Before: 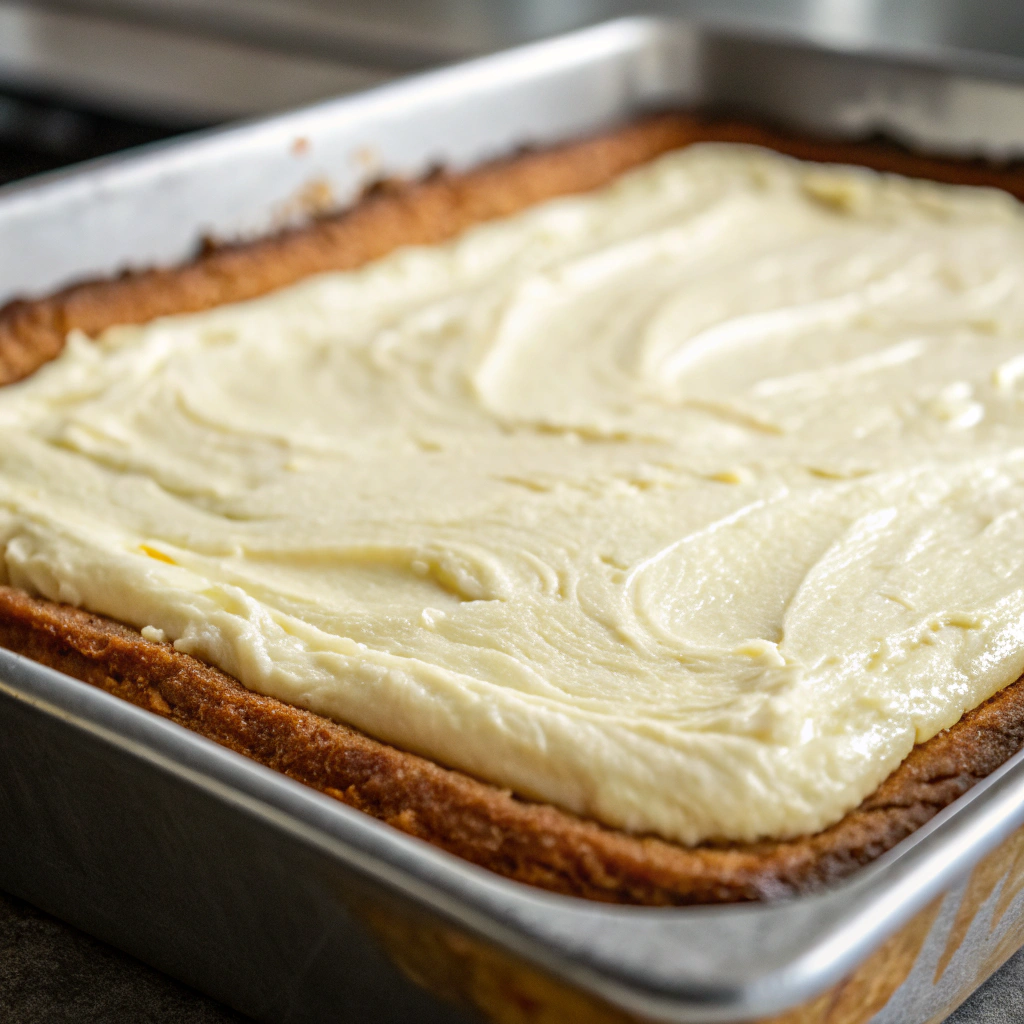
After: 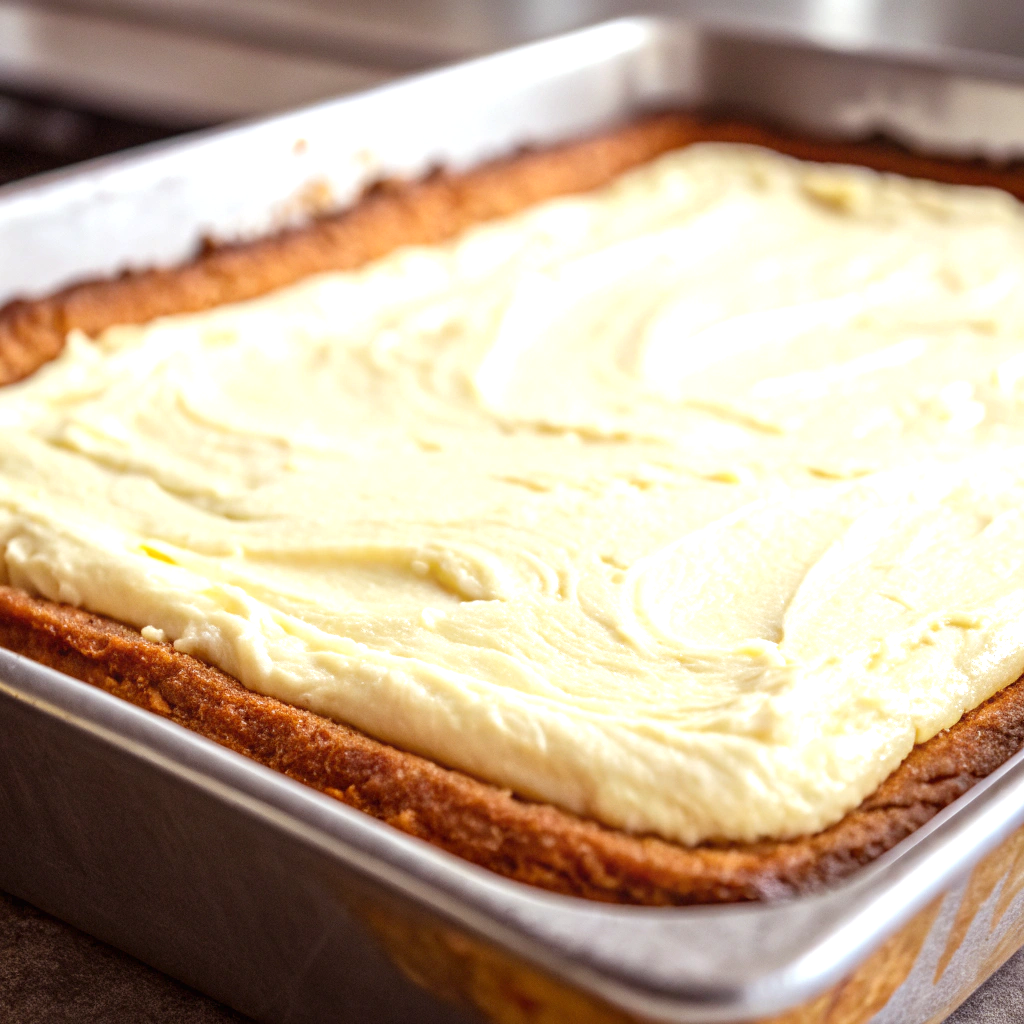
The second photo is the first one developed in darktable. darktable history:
rgb levels: mode RGB, independent channels, levels [[0, 0.474, 1], [0, 0.5, 1], [0, 0.5, 1]]
exposure: black level correction 0, exposure 0.6 EV, compensate exposure bias true, compensate highlight preservation false
